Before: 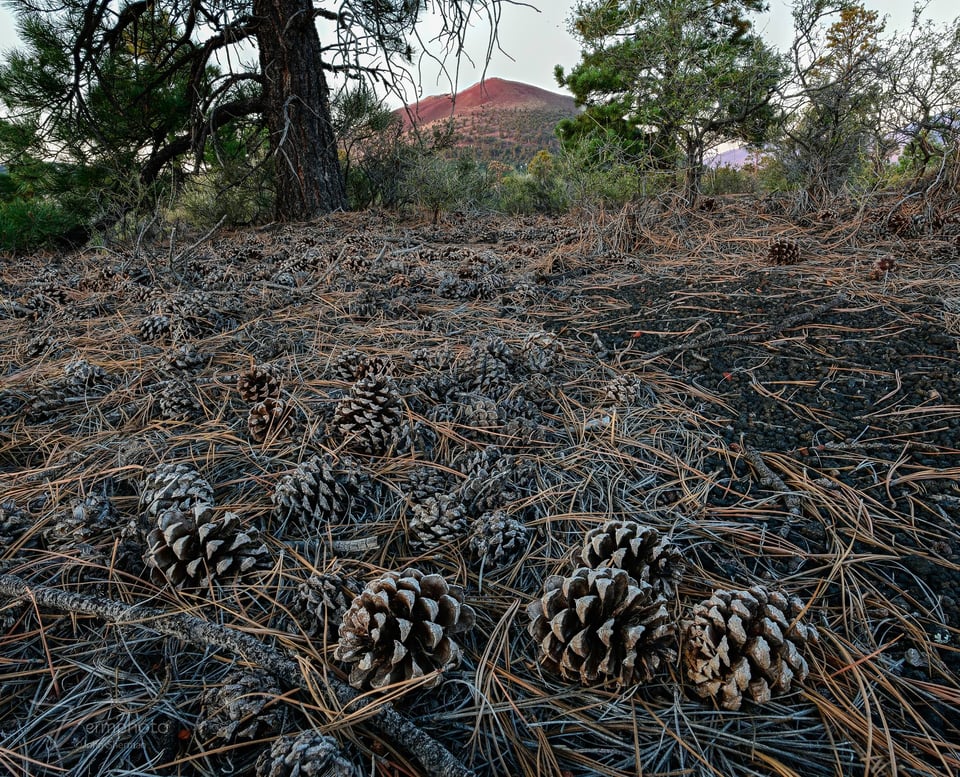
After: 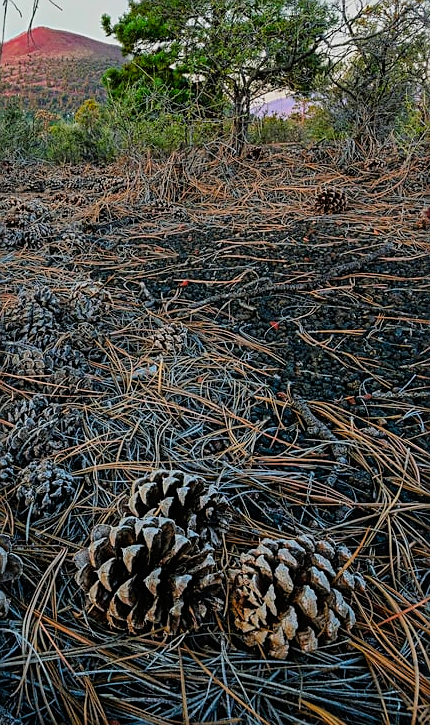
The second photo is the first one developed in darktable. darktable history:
sharpen: on, module defaults
exposure: exposure 0.201 EV, compensate highlight preservation false
contrast equalizer: octaves 7, y [[0.5, 0.488, 0.462, 0.461, 0.491, 0.5], [0.5 ×6], [0.5 ×6], [0 ×6], [0 ×6]]
crop: left 47.267%, top 6.634%, right 7.911%
contrast brightness saturation: saturation 0.499
filmic rgb: black relative exposure -7.97 EV, white relative exposure 3.8 EV, hardness 4.39
tone equalizer: on, module defaults
shadows and highlights: shadows 25.39, highlights -26.01
